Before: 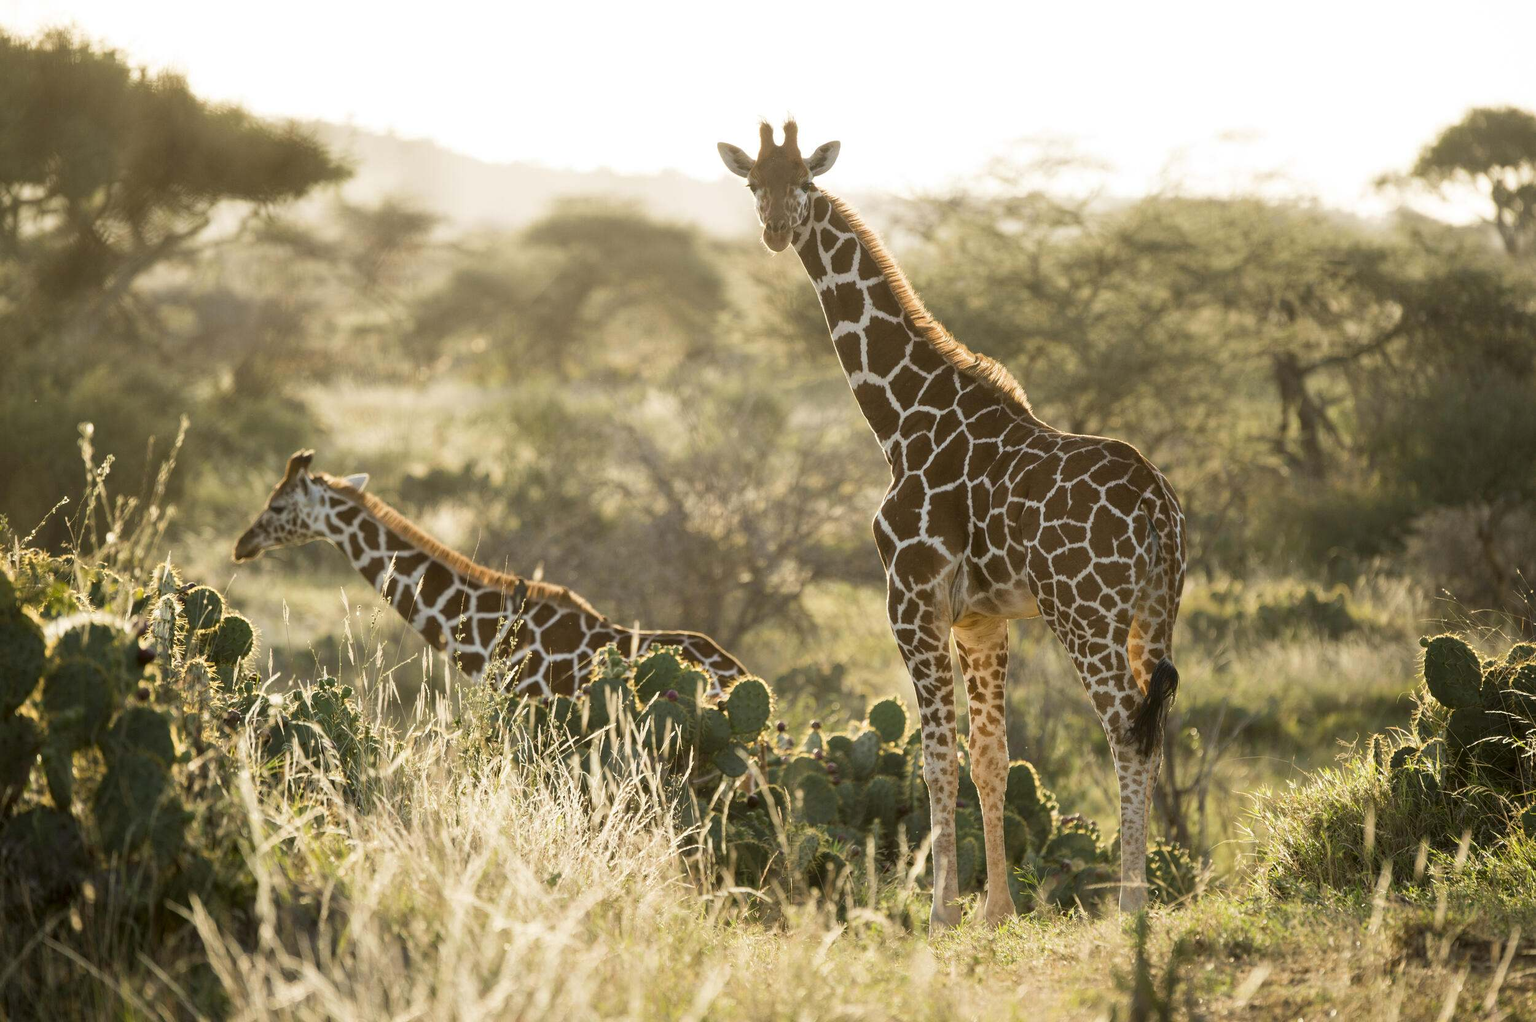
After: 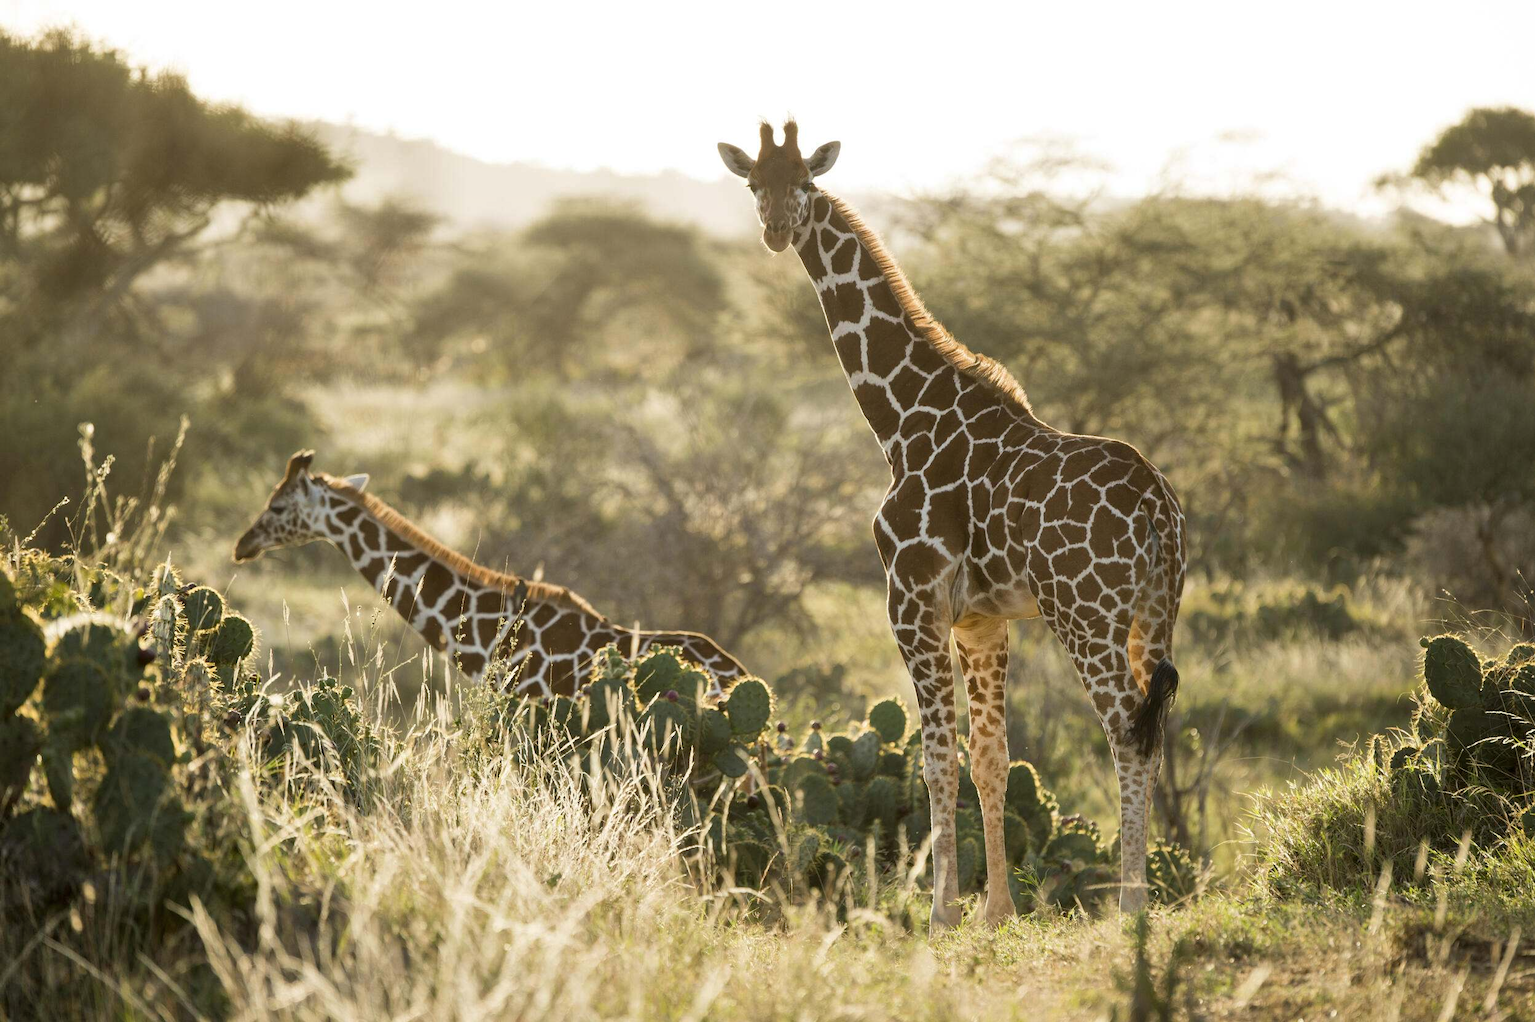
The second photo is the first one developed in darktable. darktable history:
shadows and highlights: shadows 37.21, highlights -26.84, soften with gaussian
